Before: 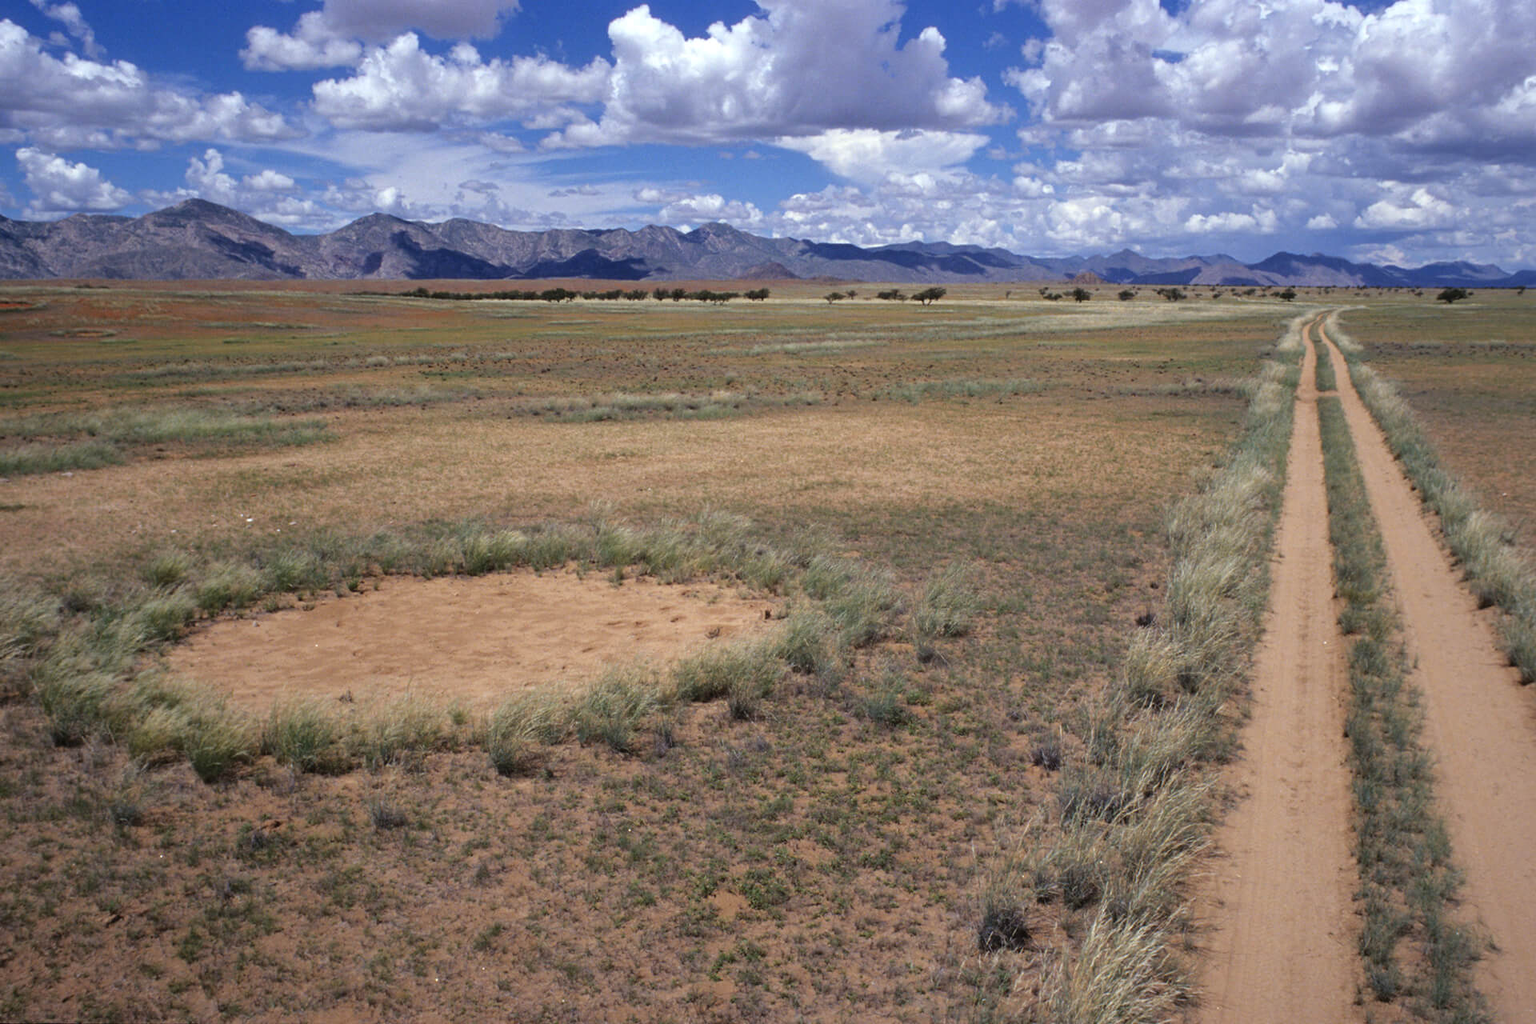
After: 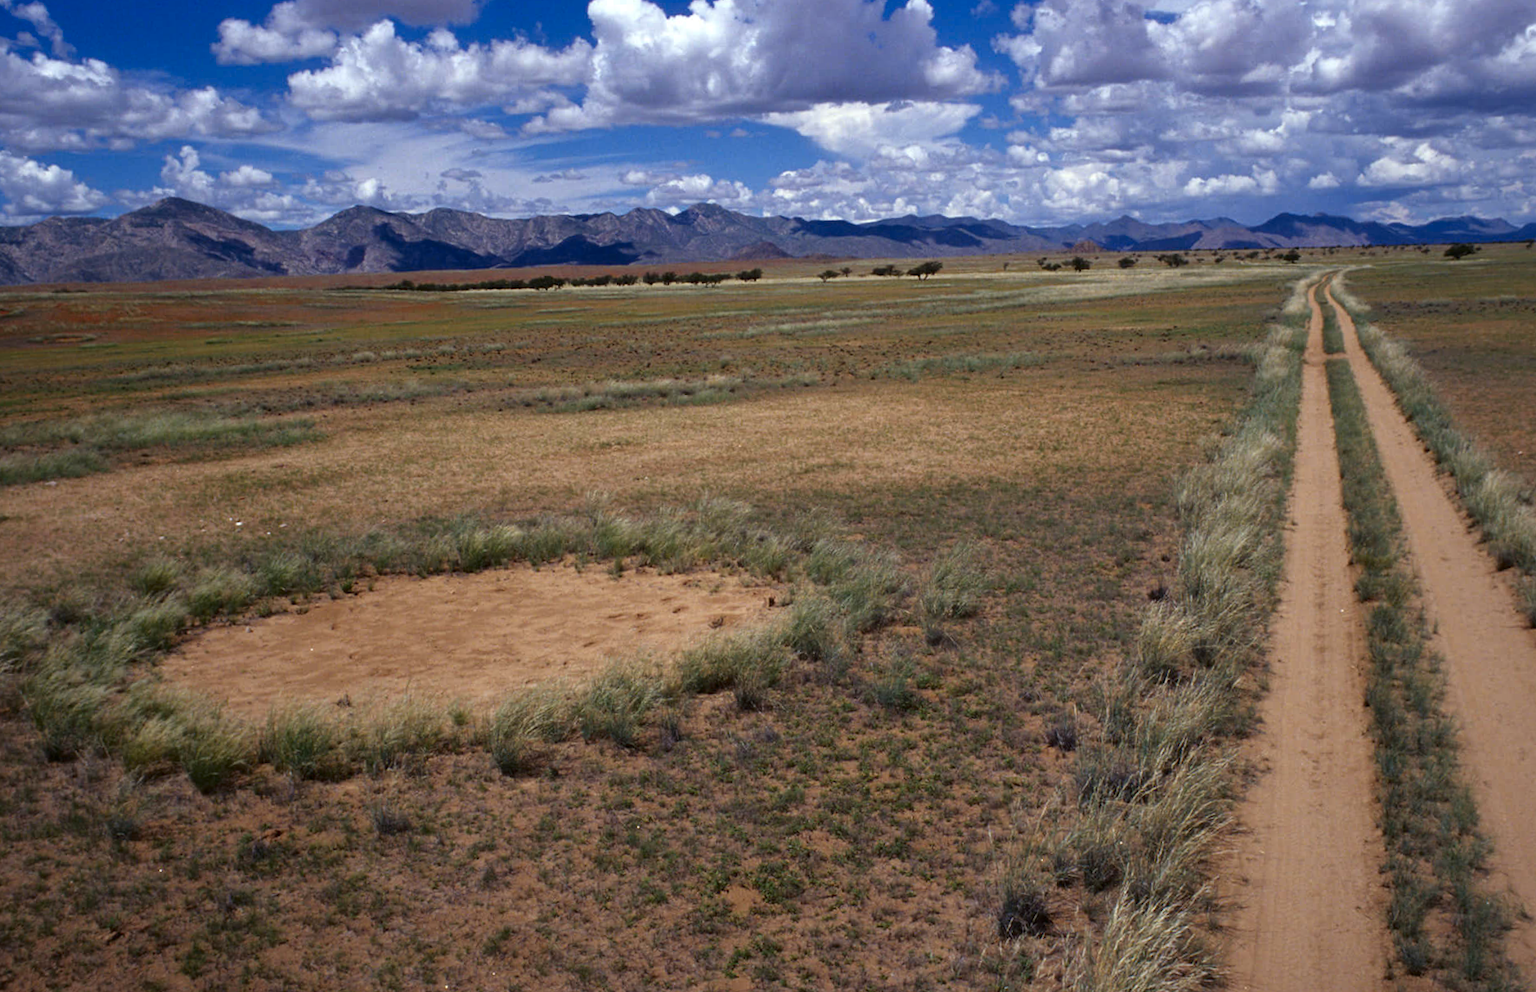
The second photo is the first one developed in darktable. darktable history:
contrast brightness saturation: contrast 0.07, brightness -0.14, saturation 0.11
rotate and perspective: rotation -2°, crop left 0.022, crop right 0.978, crop top 0.049, crop bottom 0.951
